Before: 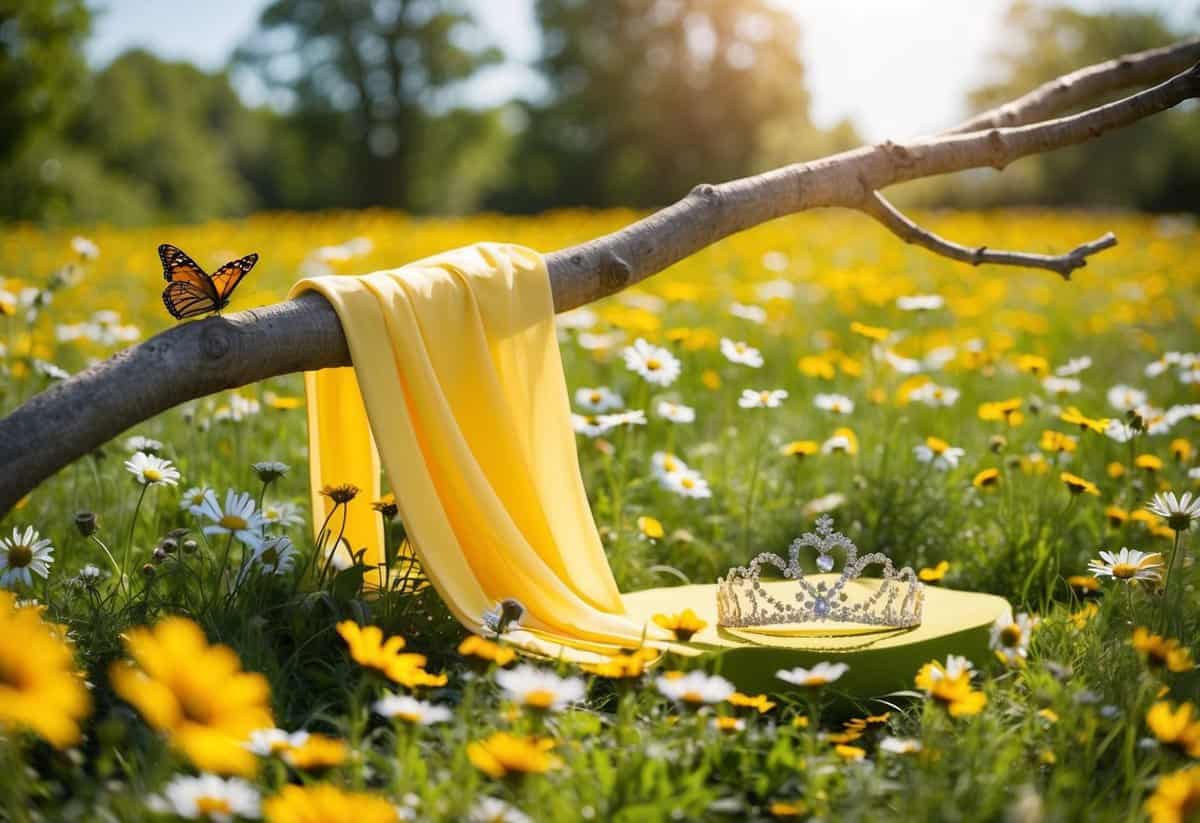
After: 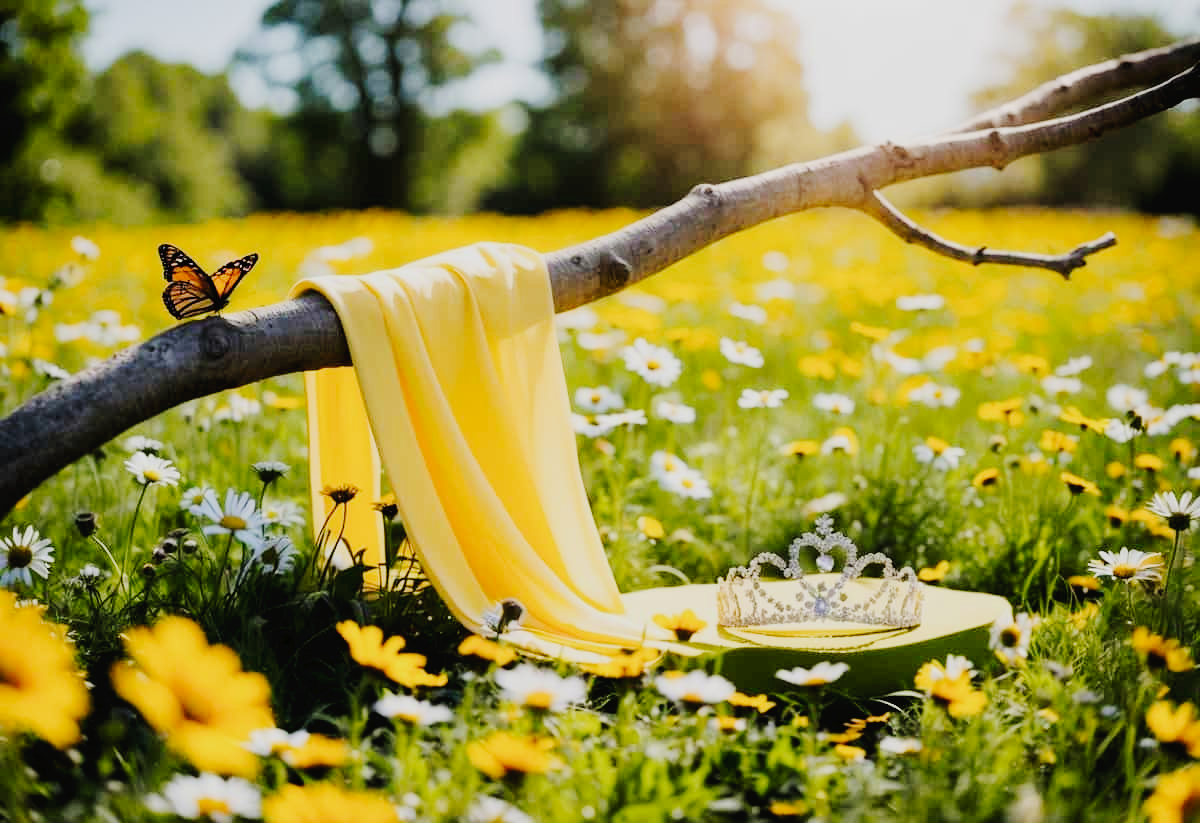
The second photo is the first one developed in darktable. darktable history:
filmic rgb: black relative exposure -7.65 EV, white relative exposure 4.56 EV, hardness 3.61, contrast 1.061
contrast brightness saturation: saturation -0.061
tone curve: curves: ch0 [(0, 0) (0.003, 0.019) (0.011, 0.021) (0.025, 0.023) (0.044, 0.026) (0.069, 0.037) (0.1, 0.059) (0.136, 0.088) (0.177, 0.138) (0.224, 0.199) (0.277, 0.279) (0.335, 0.376) (0.399, 0.481) (0.468, 0.581) (0.543, 0.658) (0.623, 0.735) (0.709, 0.8) (0.801, 0.861) (0.898, 0.928) (1, 1)], preserve colors none
